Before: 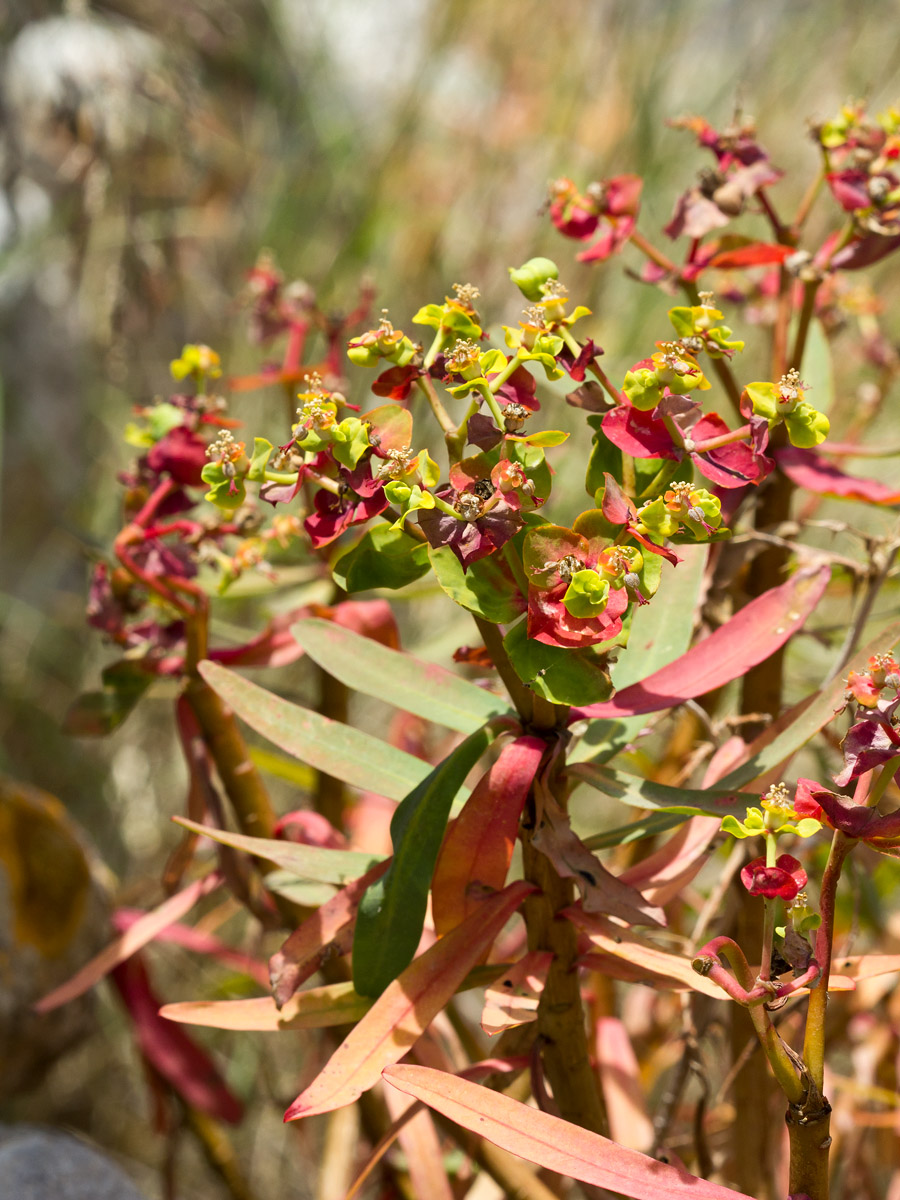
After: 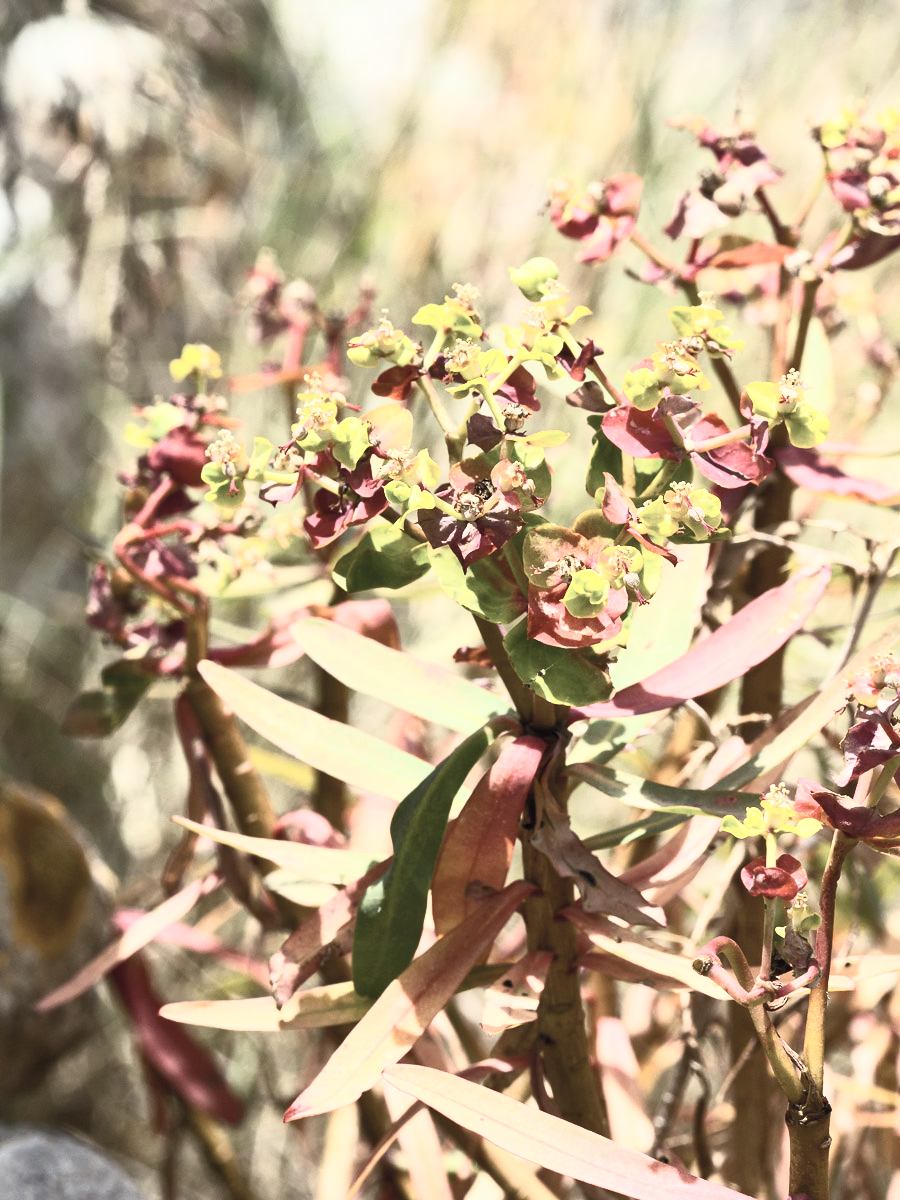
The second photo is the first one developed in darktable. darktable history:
contrast brightness saturation: contrast 0.574, brightness 0.571, saturation -0.341
